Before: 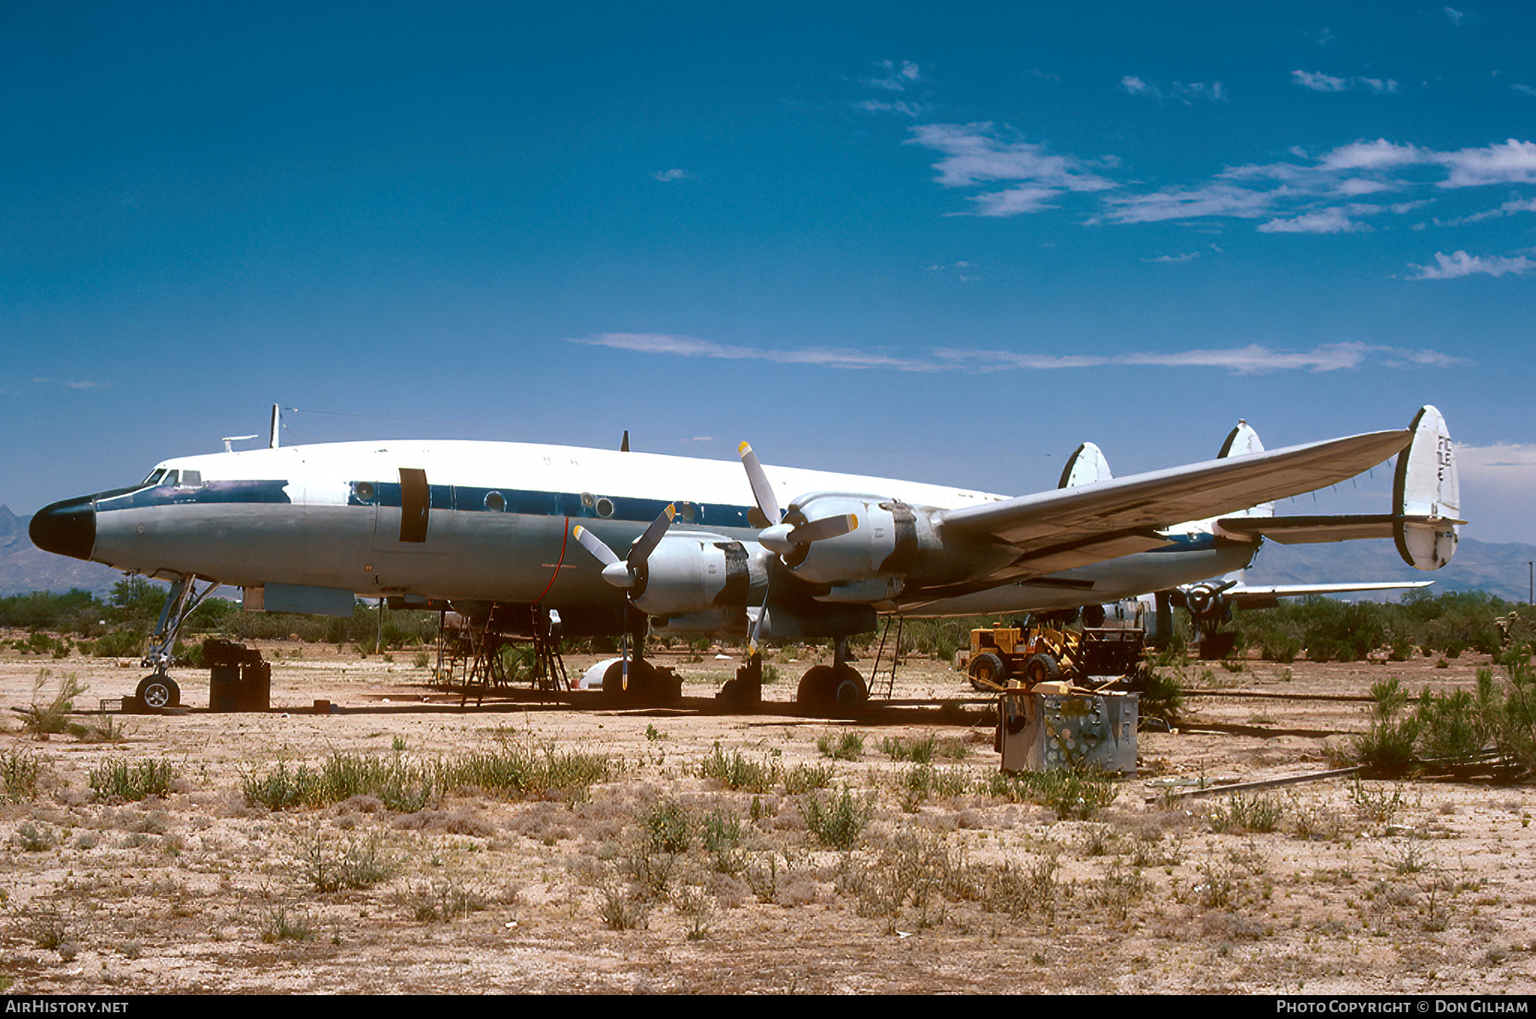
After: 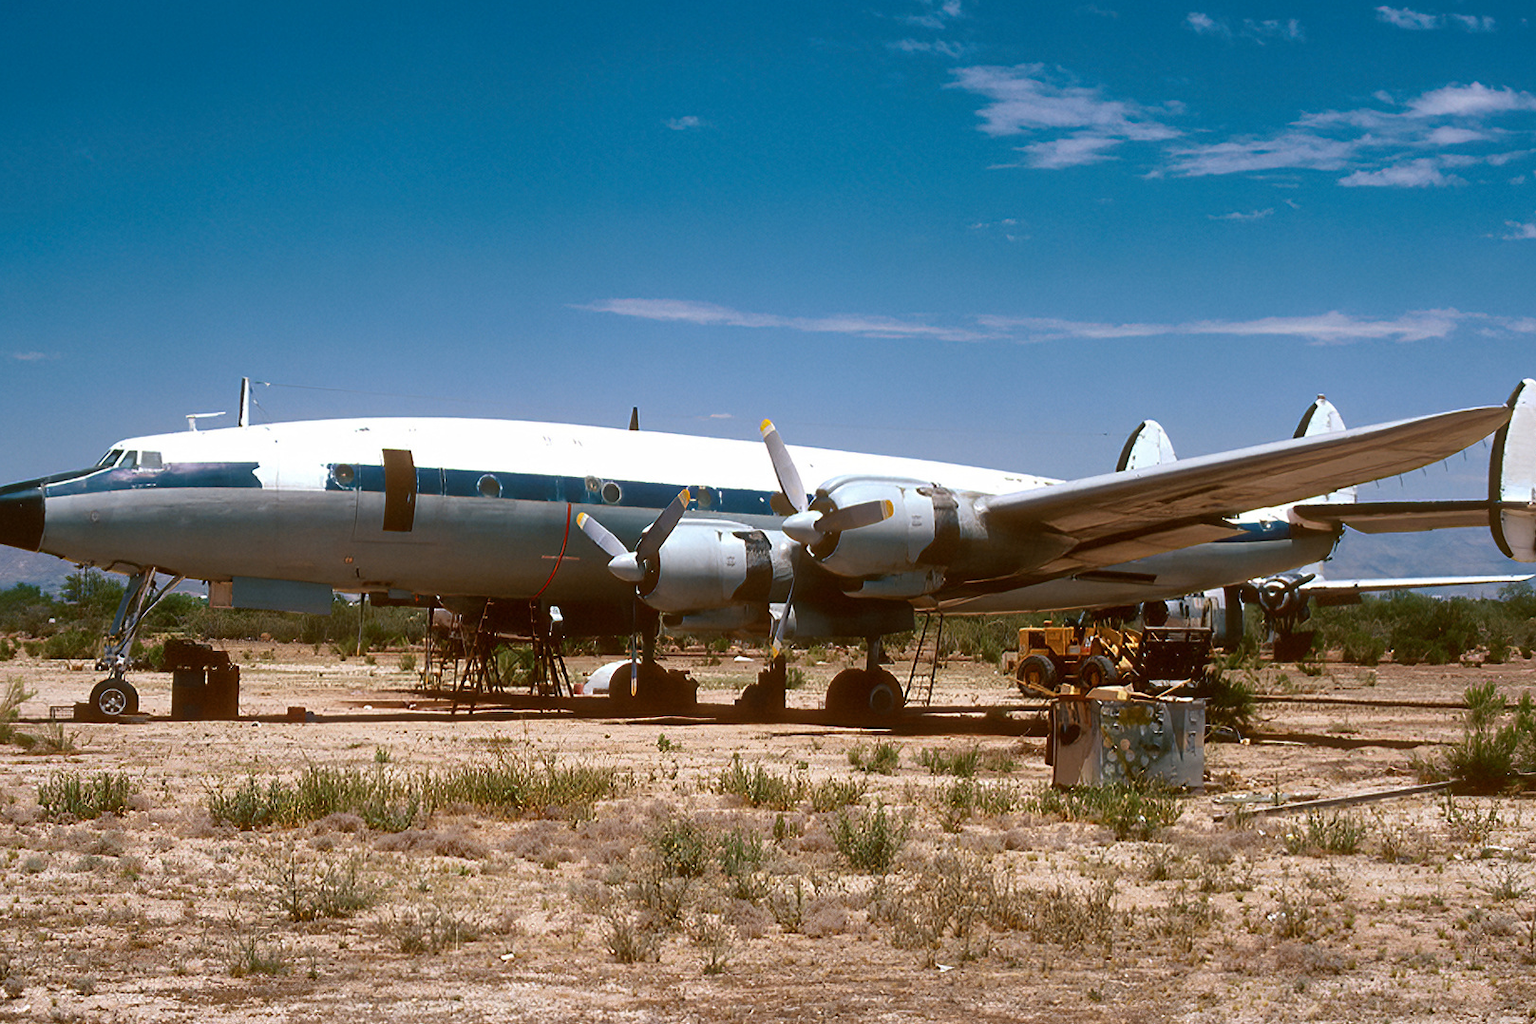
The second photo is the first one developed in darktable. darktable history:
crop: left 3.661%, top 6.401%, right 6.457%, bottom 3.259%
